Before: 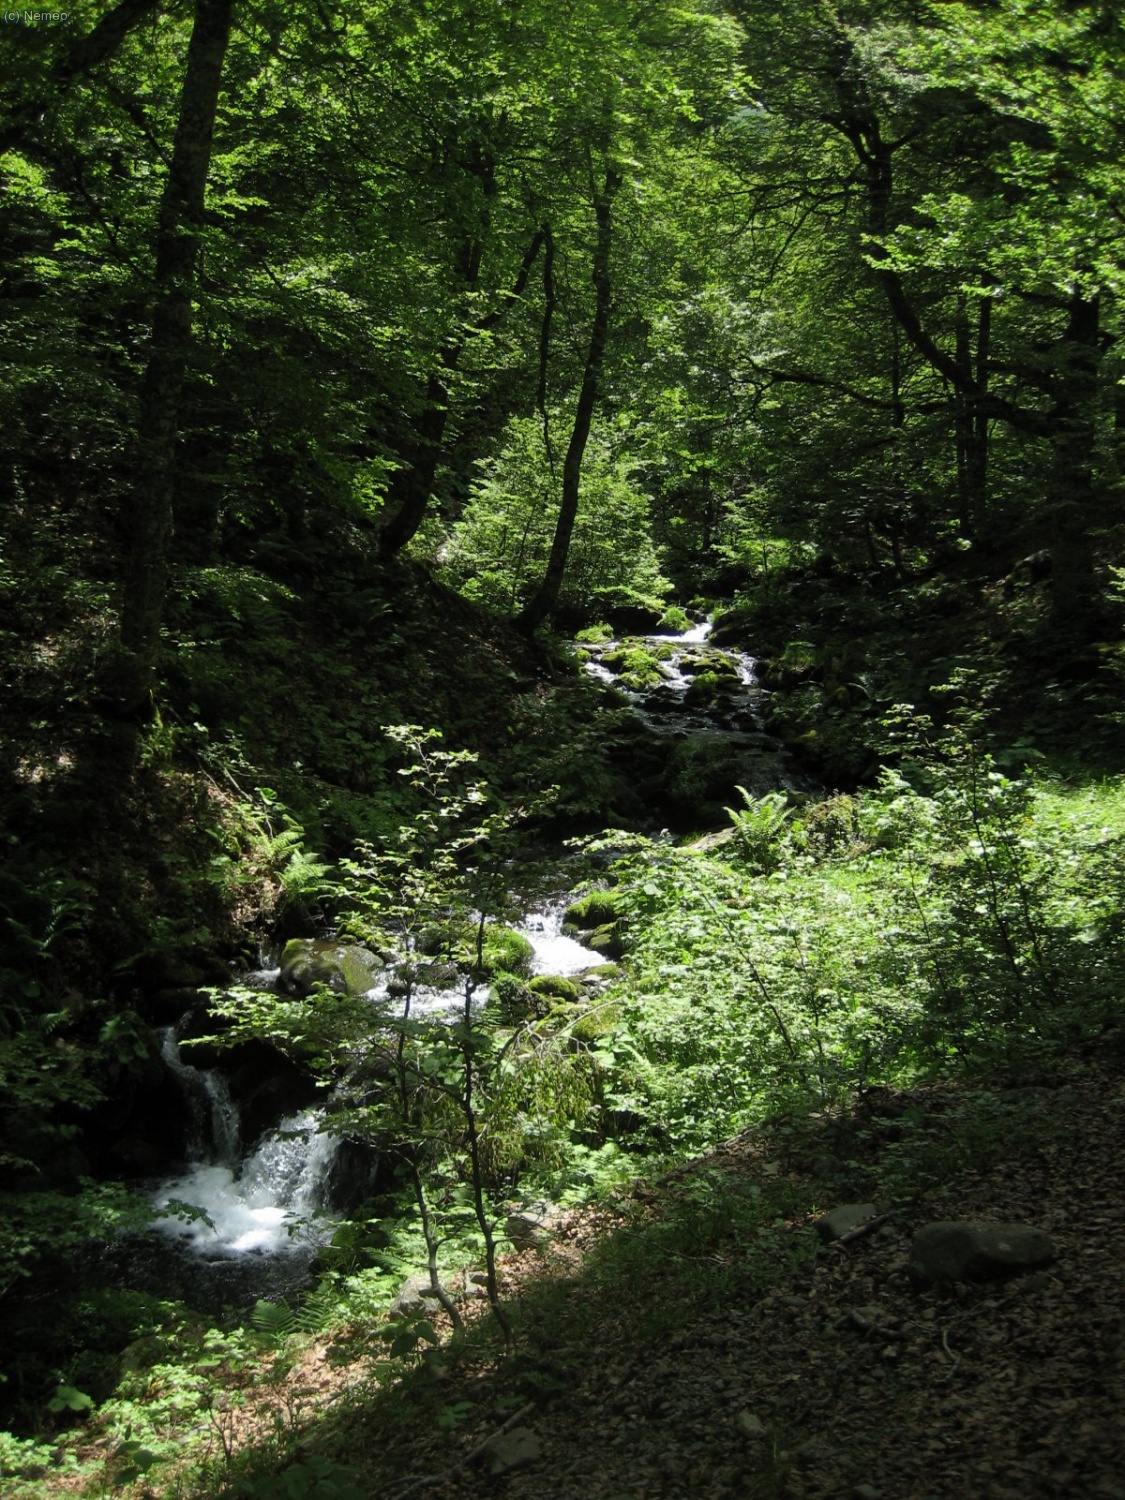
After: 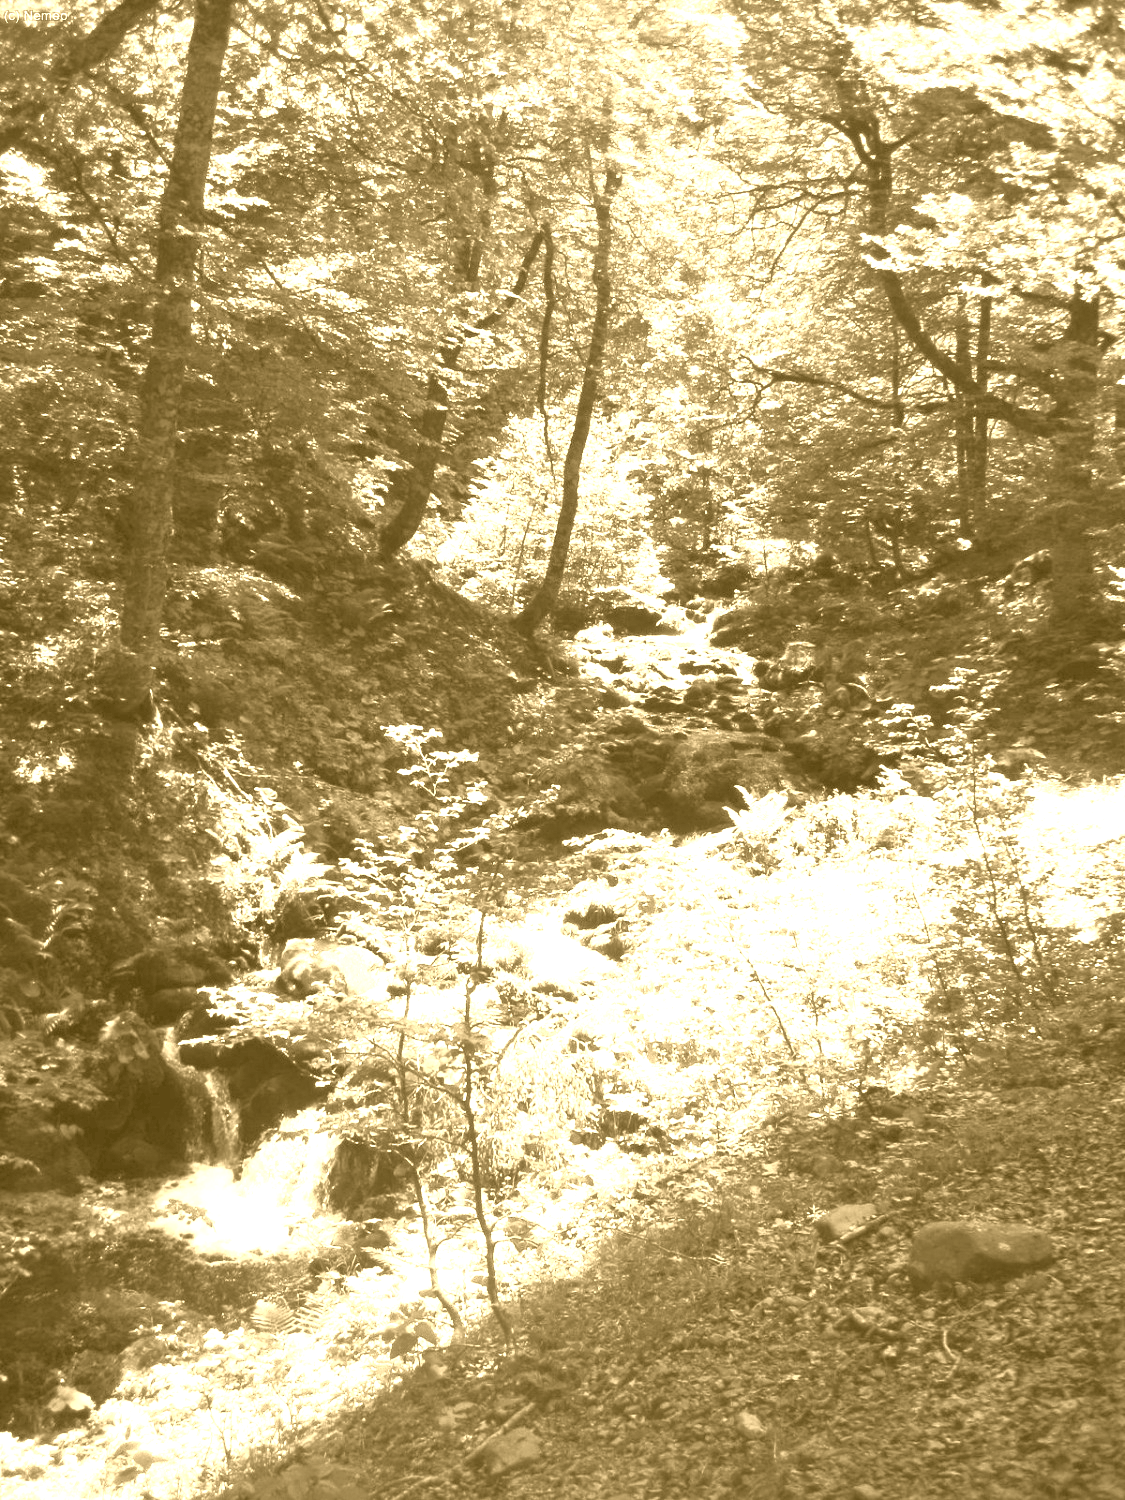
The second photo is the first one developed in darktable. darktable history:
contrast brightness saturation: brightness 0.15
colorize: hue 36°, source mix 100%
rgb curve: curves: ch0 [(0, 0) (0.284, 0.292) (0.505, 0.644) (1, 1)], compensate middle gray true
exposure: exposure 1 EV, compensate highlight preservation false
